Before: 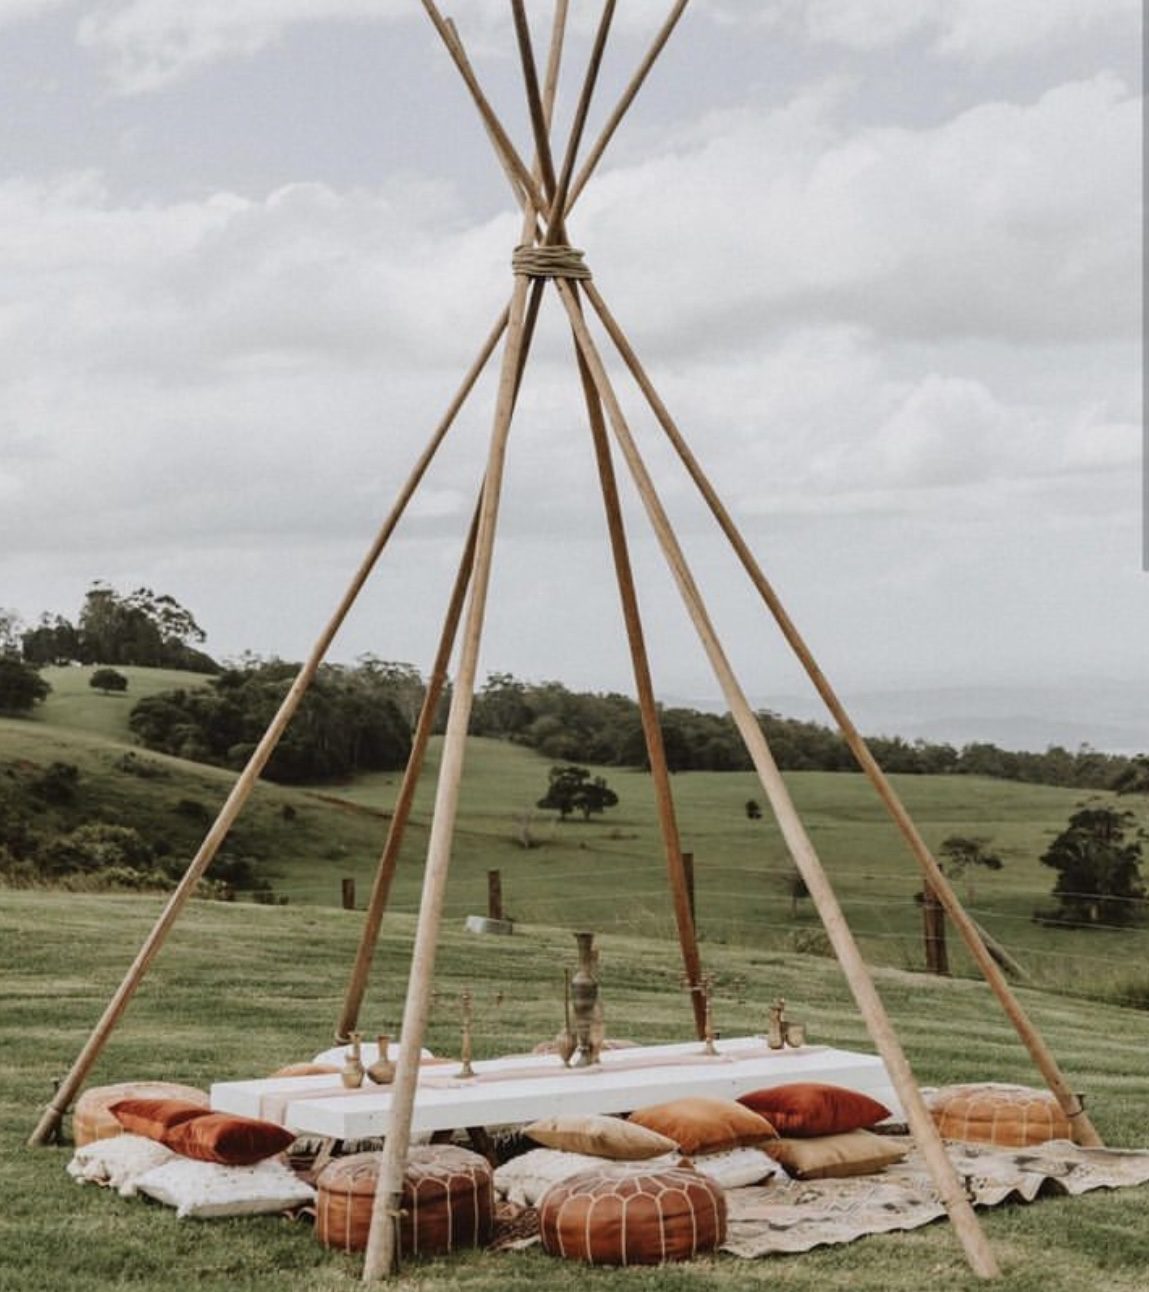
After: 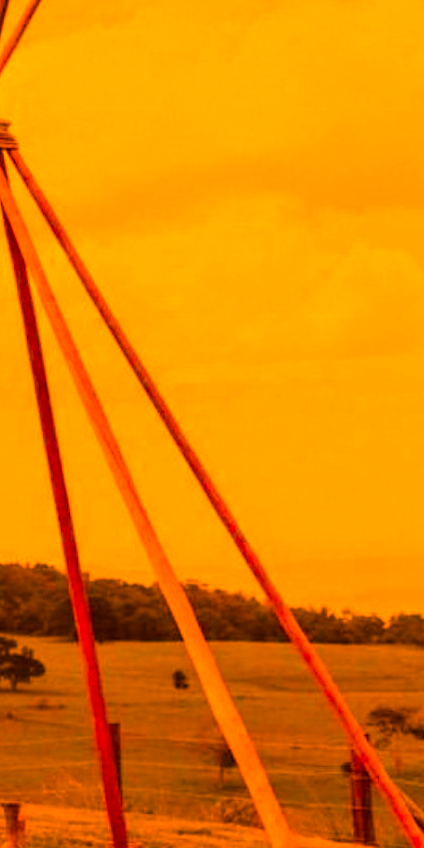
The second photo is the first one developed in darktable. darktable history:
crop and rotate: left 49.936%, top 10.094%, right 13.136%, bottom 24.256%
sharpen: radius 5.325, amount 0.312, threshold 26.433
color correction: highlights a* 10.44, highlights b* 30.04, shadows a* 2.73, shadows b* 17.51, saturation 1.72
white balance: red 1.467, blue 0.684
